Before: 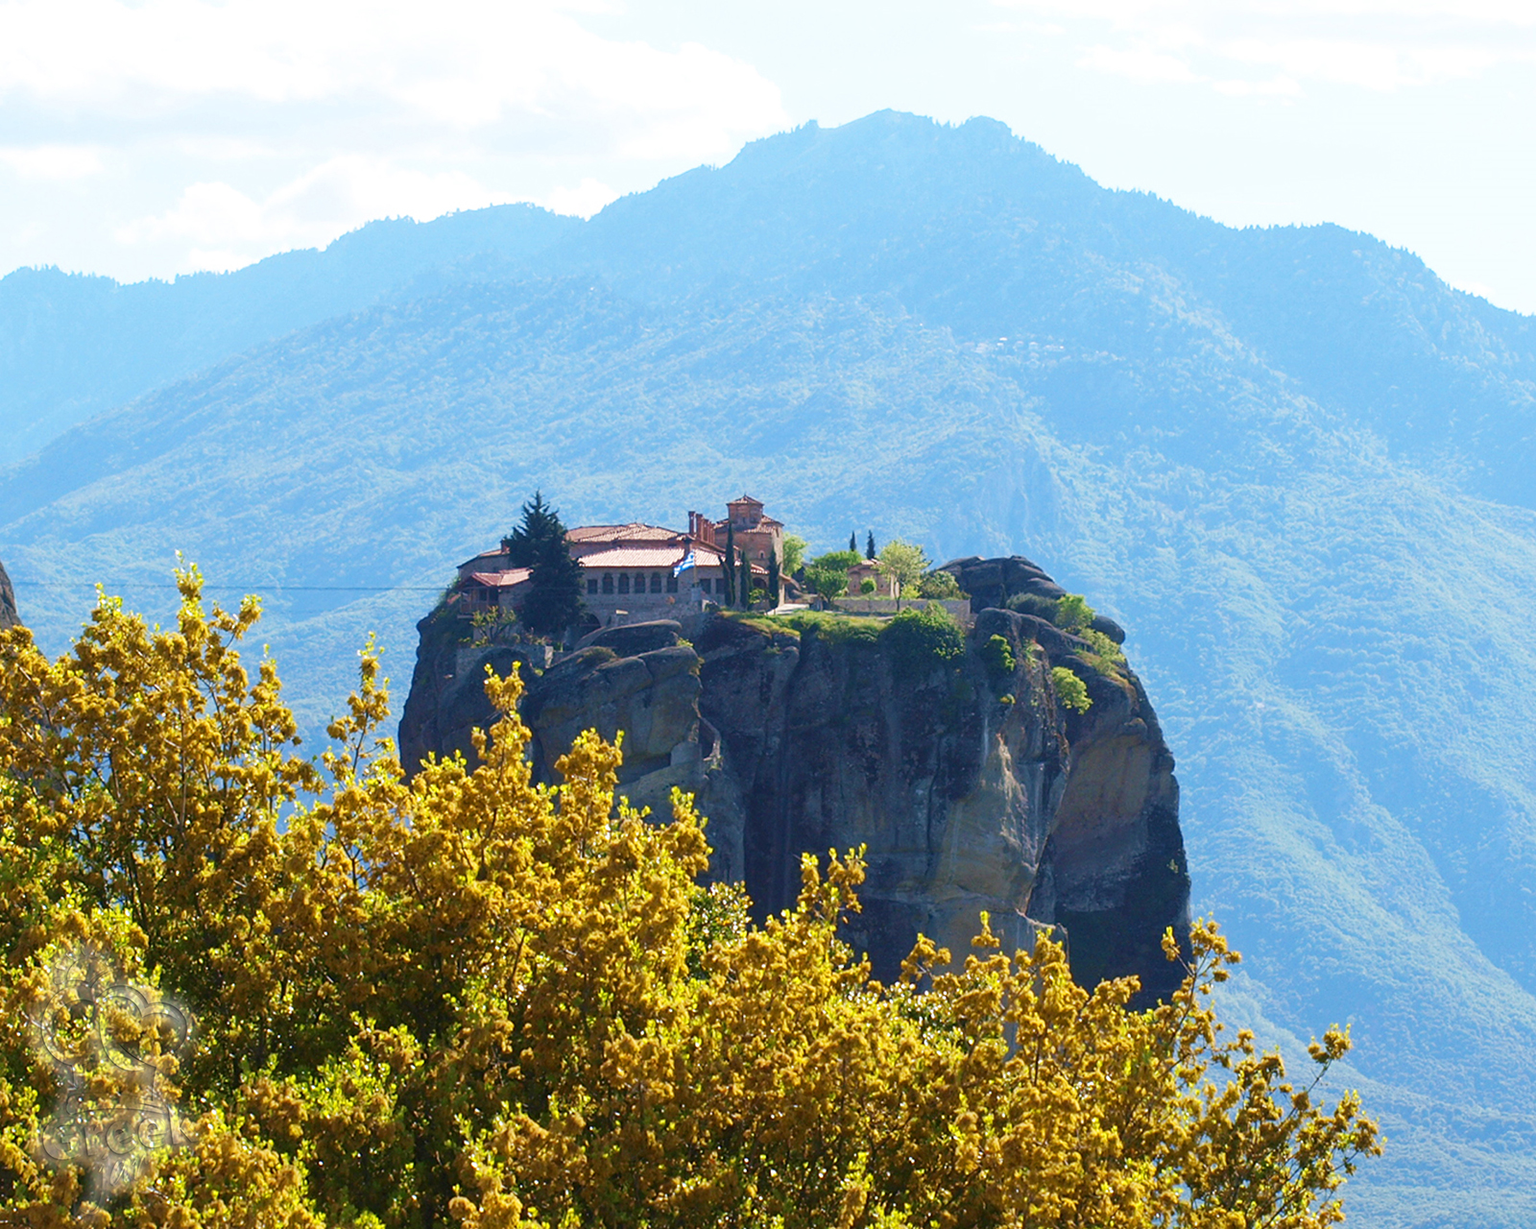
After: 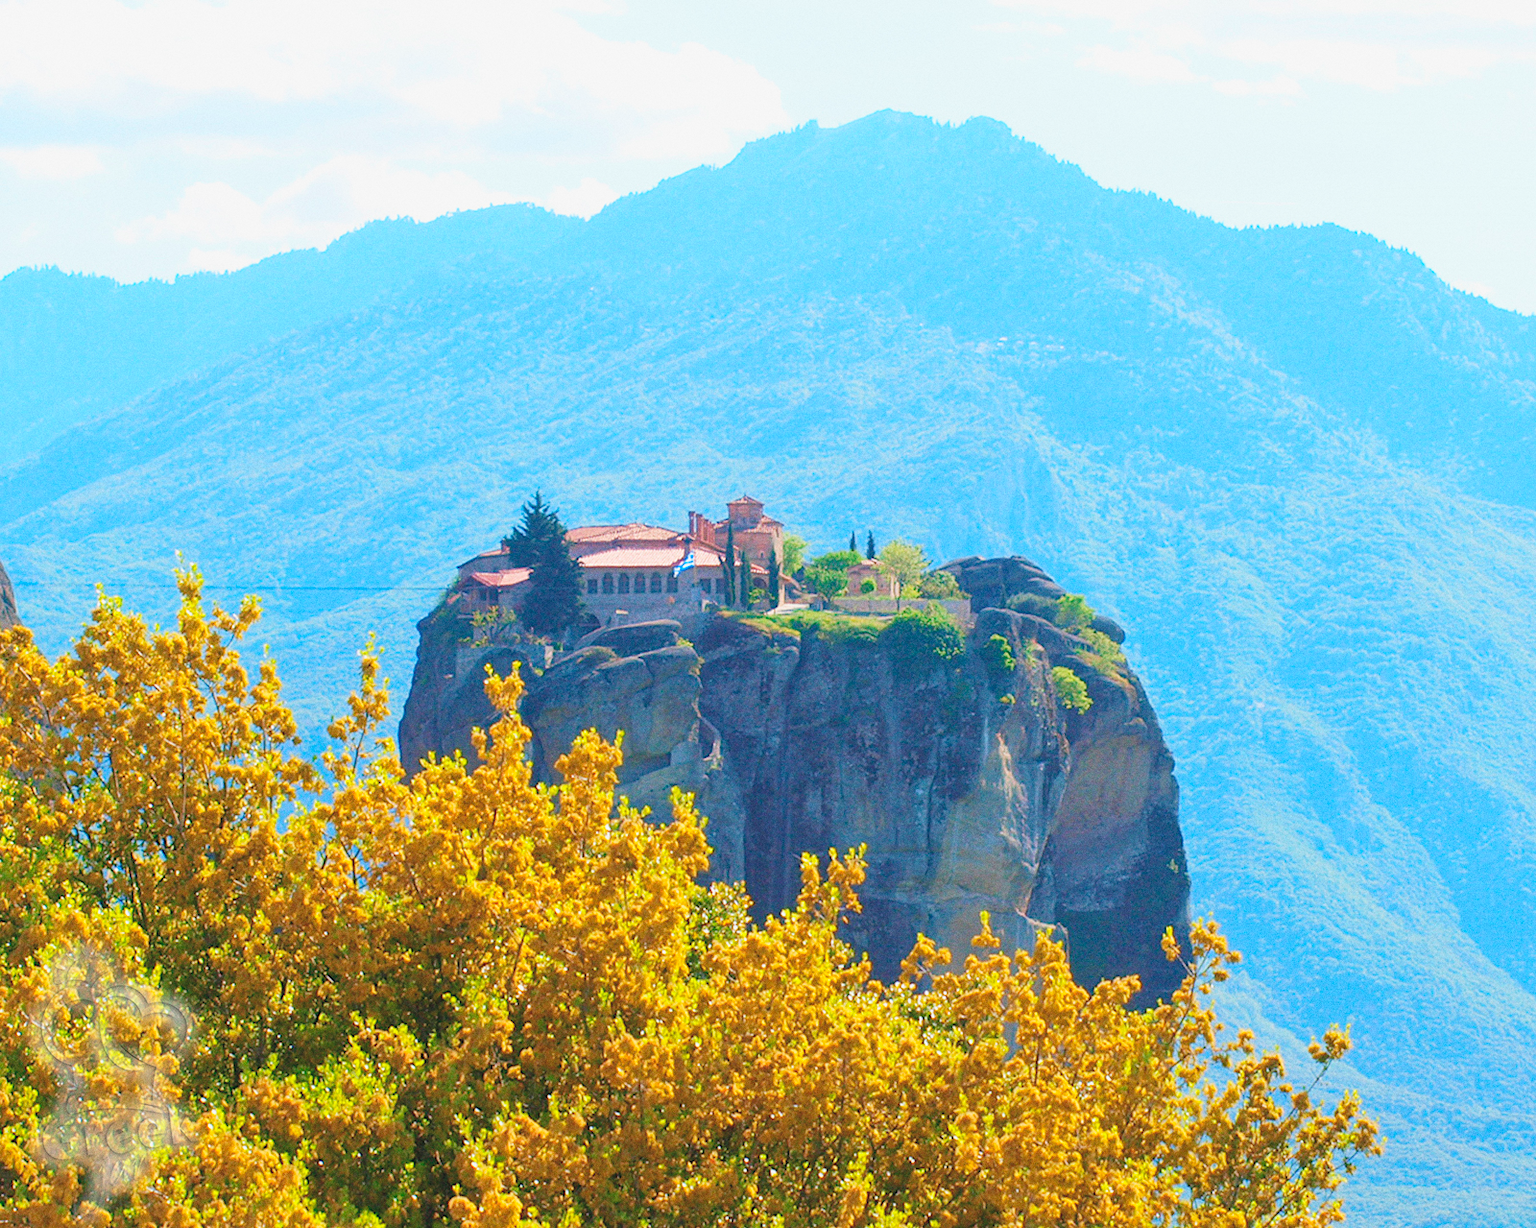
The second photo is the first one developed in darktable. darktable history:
contrast brightness saturation: contrast 0.1, brightness 0.3, saturation 0.14
tone equalizer: -8 EV 0.25 EV, -7 EV 0.417 EV, -6 EV 0.417 EV, -5 EV 0.25 EV, -3 EV -0.25 EV, -2 EV -0.417 EV, -1 EV -0.417 EV, +0 EV -0.25 EV, edges refinement/feathering 500, mask exposure compensation -1.57 EV, preserve details guided filter
grain: coarseness 0.09 ISO
exposure: exposure 0.127 EV, compensate highlight preservation false
